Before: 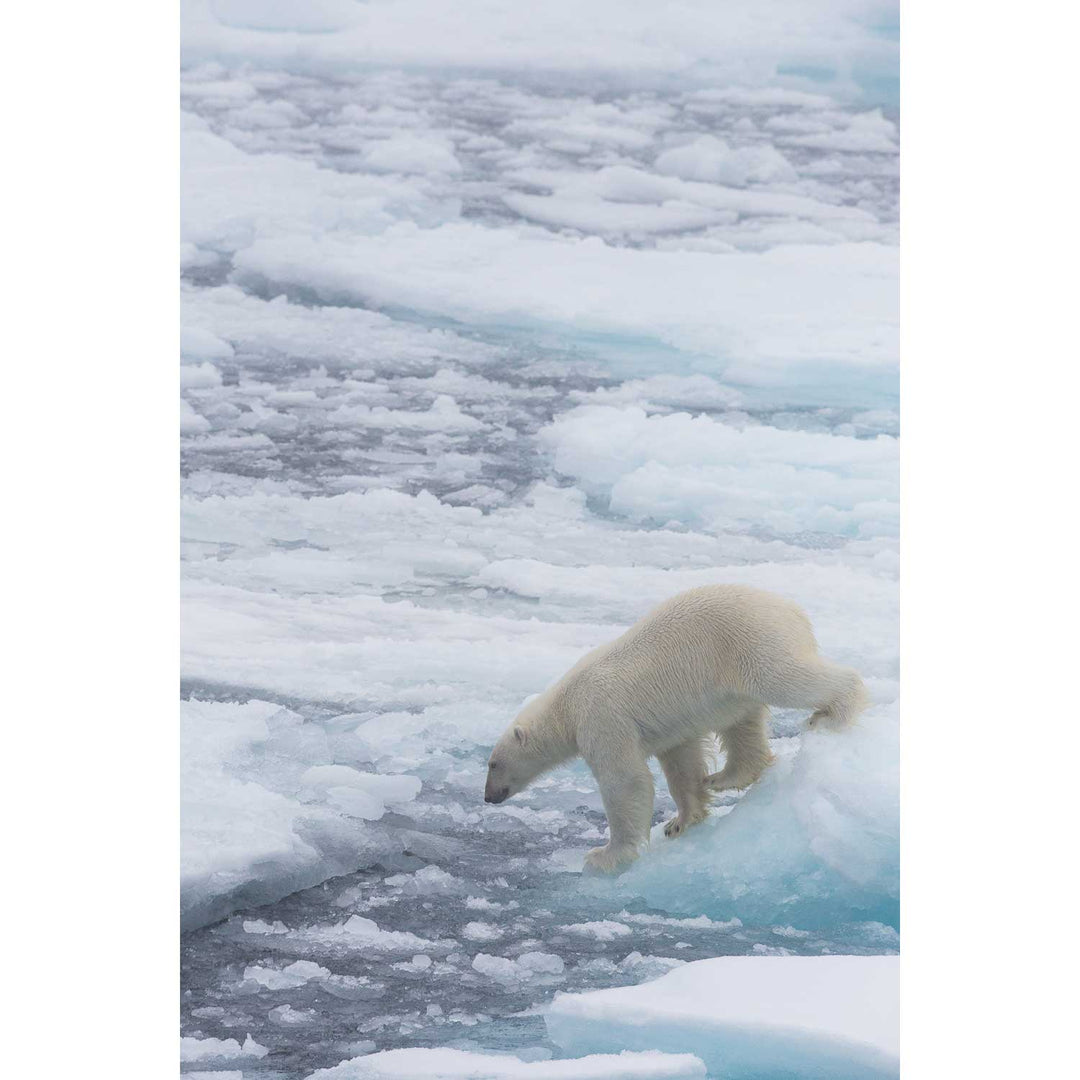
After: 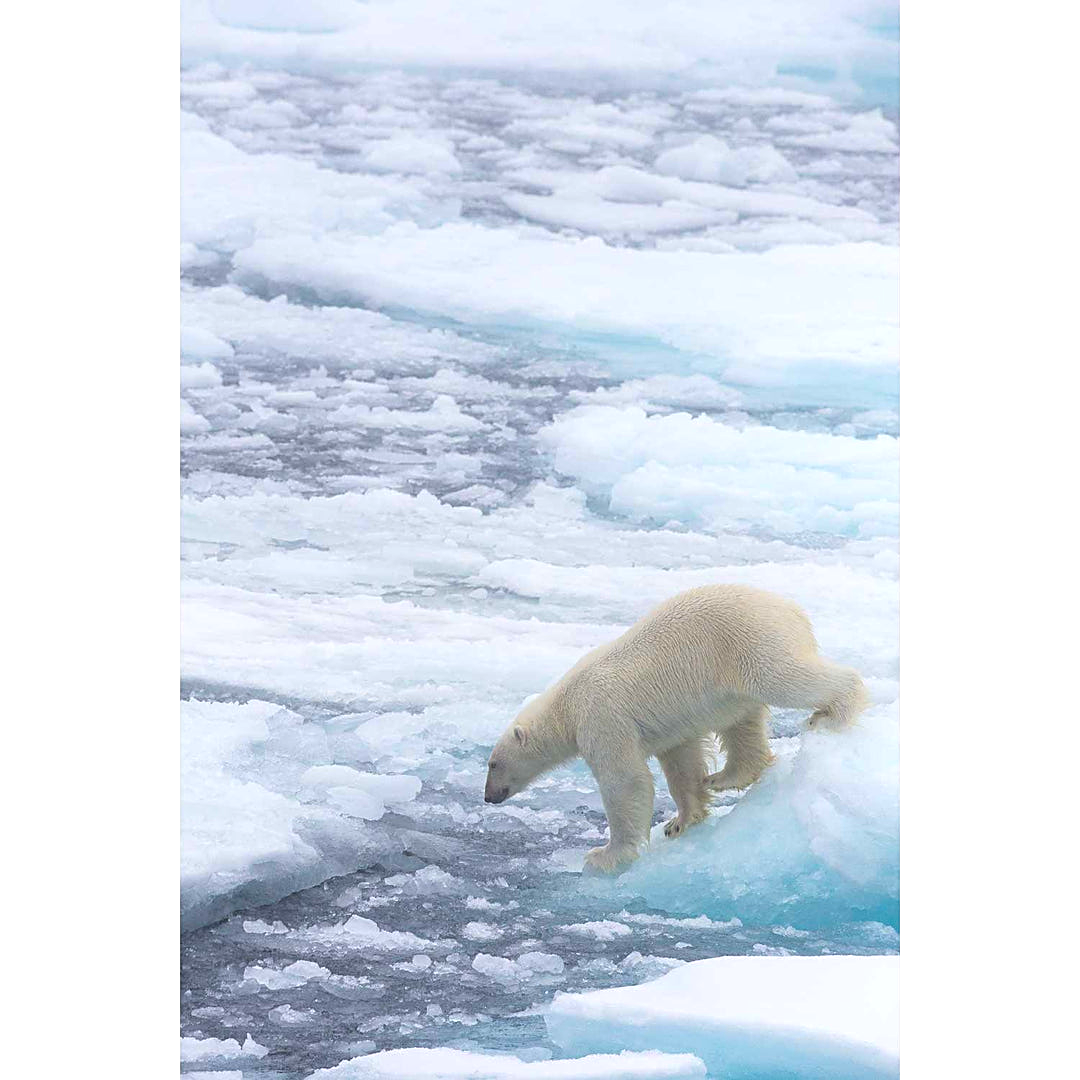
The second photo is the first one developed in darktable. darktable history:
tone equalizer: on, module defaults
sharpen: on, module defaults
color balance rgb: shadows lift › hue 86.93°, perceptual saturation grading › global saturation 19.414%, perceptual brilliance grading › global brilliance 9.199%, global vibrance 20%
